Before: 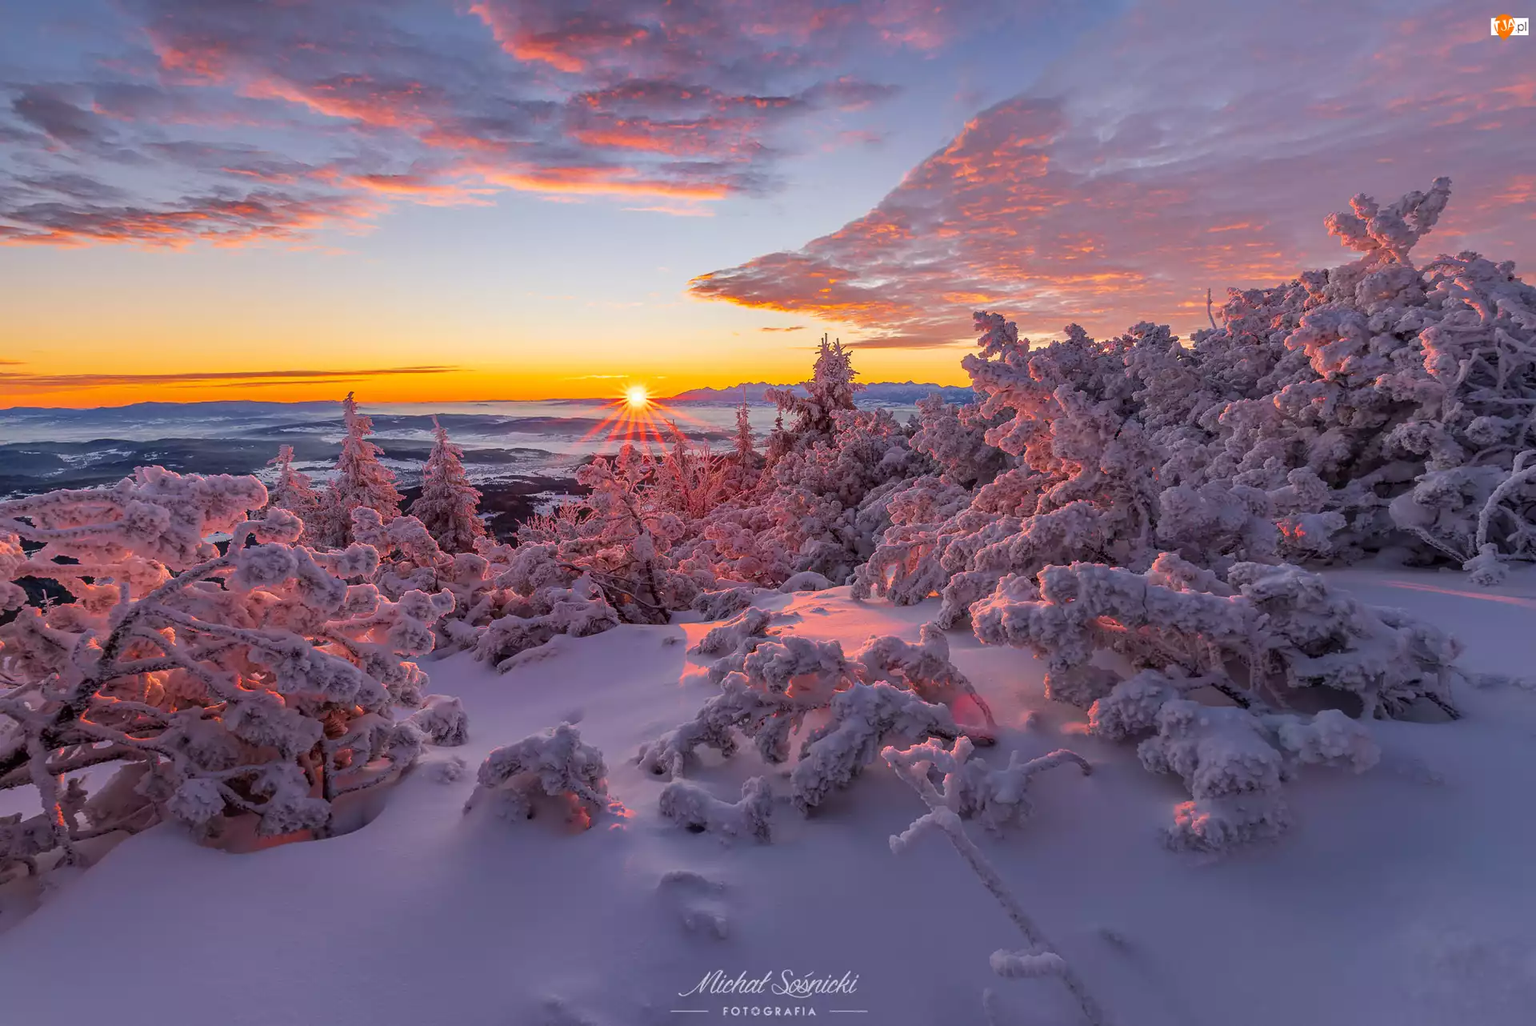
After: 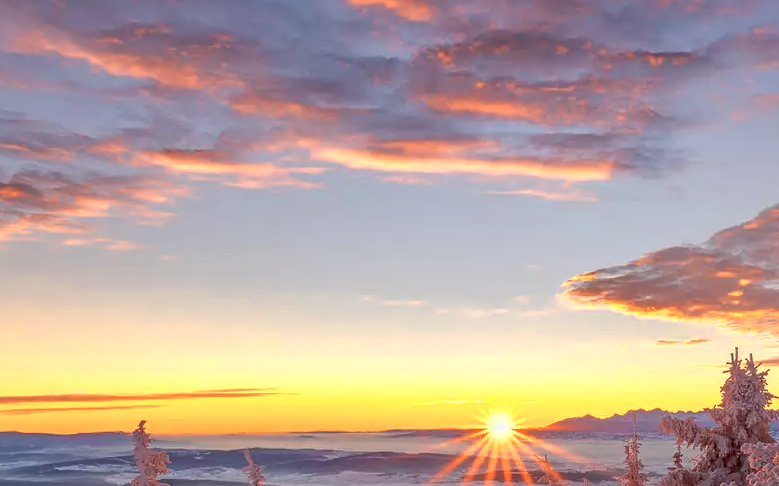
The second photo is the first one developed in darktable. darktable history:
exposure: exposure -0.041 EV, compensate highlight preservation false
color zones: curves: ch0 [(0.018, 0.548) (0.197, 0.654) (0.425, 0.447) (0.605, 0.658) (0.732, 0.579)]; ch1 [(0.105, 0.531) (0.224, 0.531) (0.386, 0.39) (0.618, 0.456) (0.732, 0.456) (0.956, 0.421)]; ch2 [(0.039, 0.583) (0.215, 0.465) (0.399, 0.544) (0.465, 0.548) (0.614, 0.447) (0.724, 0.43) (0.882, 0.623) (0.956, 0.632)]
crop: left 15.452%, top 5.459%, right 43.956%, bottom 56.62%
shadows and highlights: on, module defaults
